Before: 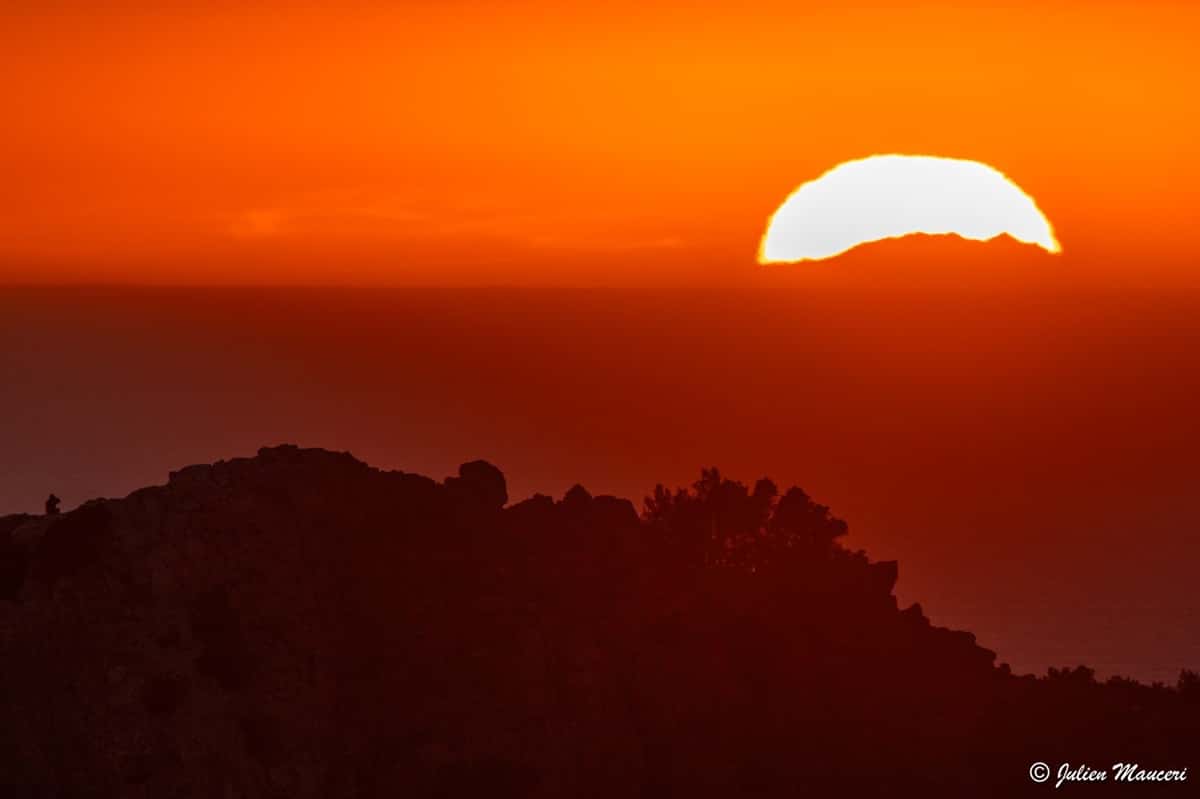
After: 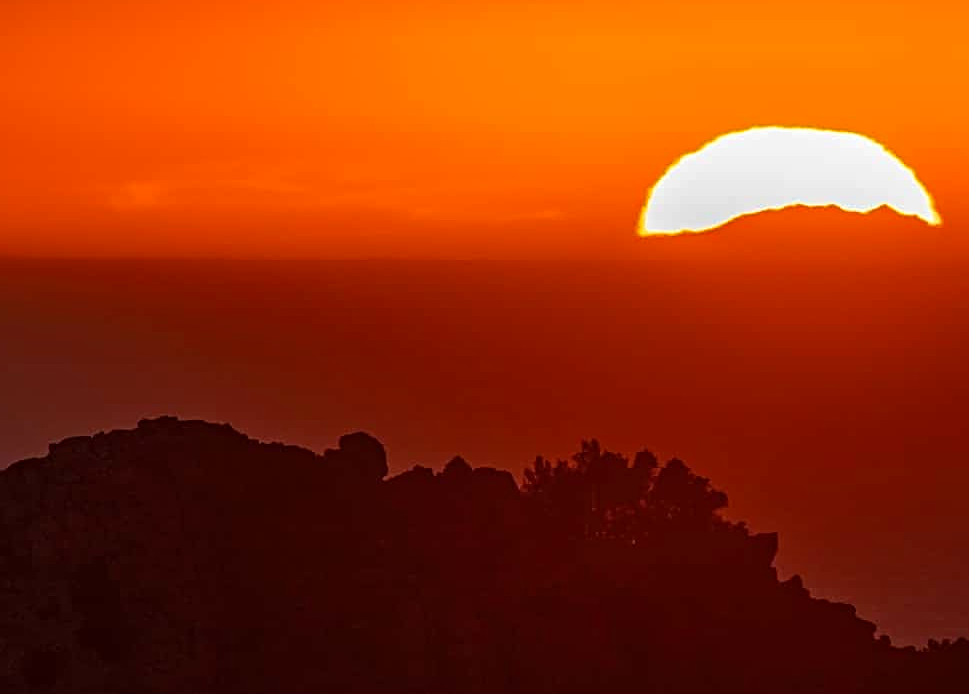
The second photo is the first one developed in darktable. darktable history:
sharpen: radius 2.537, amount 0.64
haze removal: strength 0.295, distance 0.257, compatibility mode true, adaptive false
crop: left 10.013%, top 3.563%, right 9.163%, bottom 9.483%
